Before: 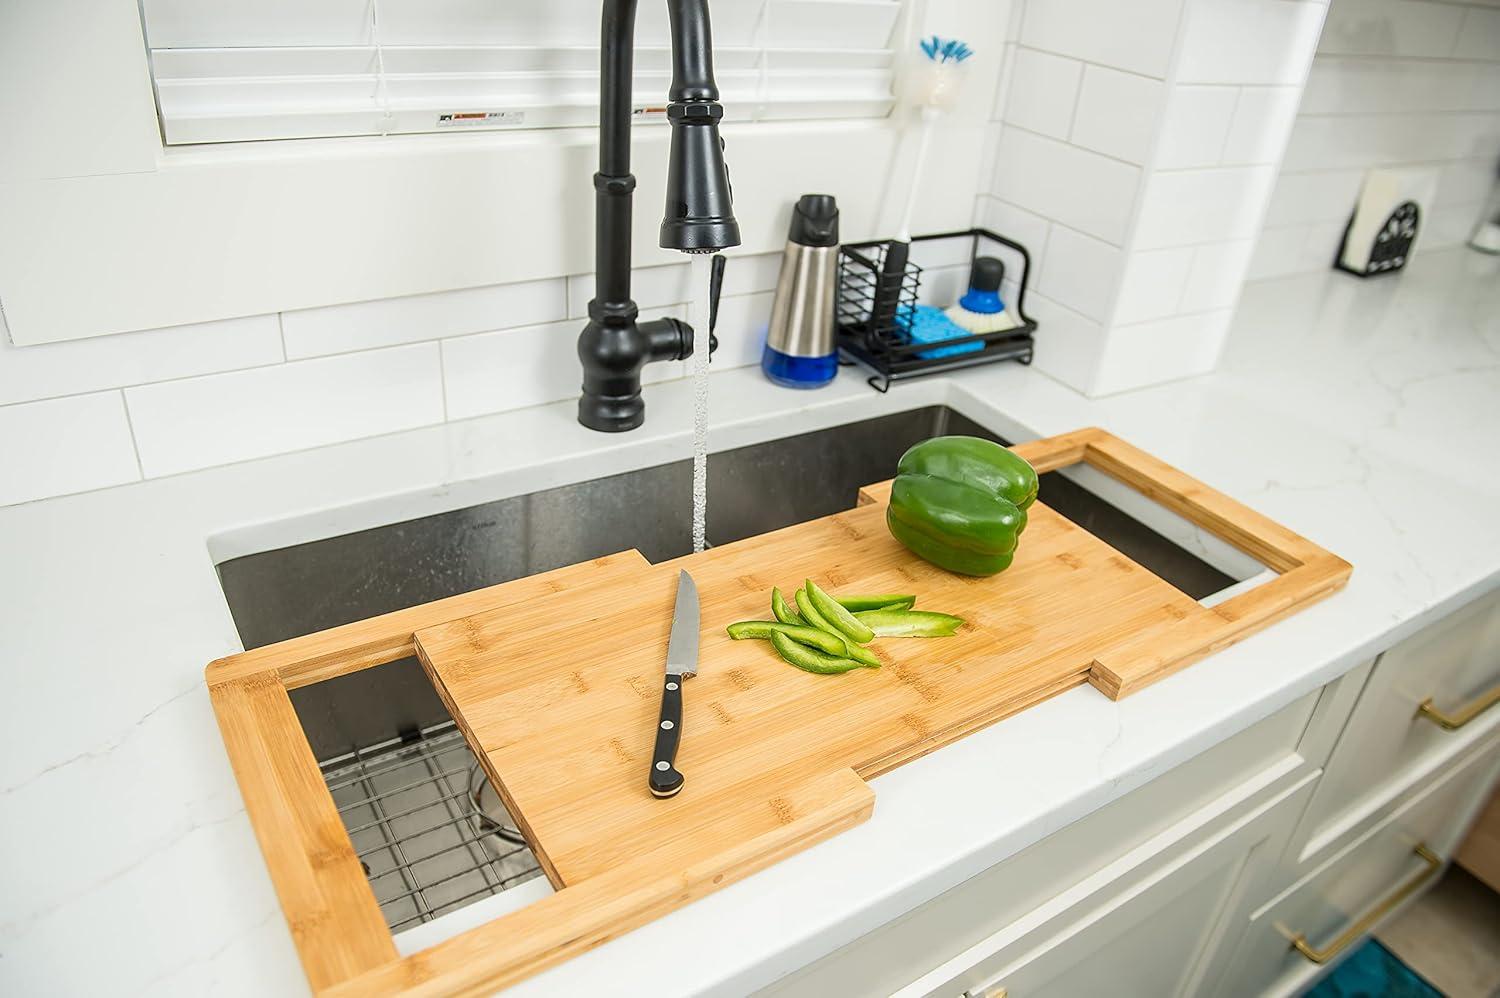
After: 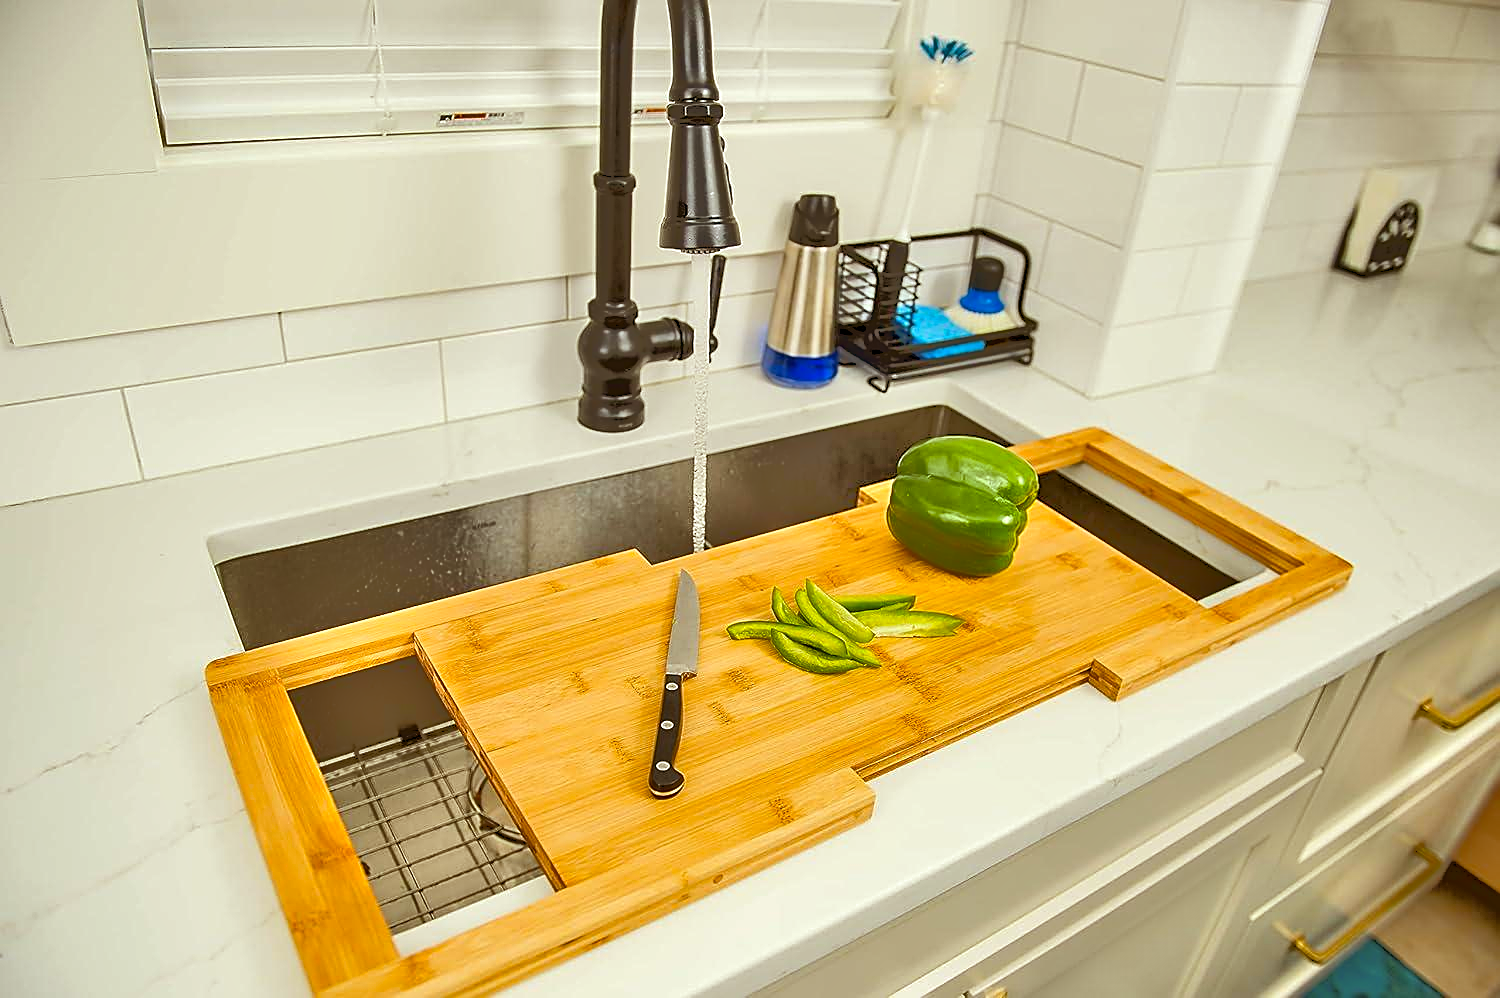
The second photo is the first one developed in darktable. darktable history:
shadows and highlights: low approximation 0.01, soften with gaussian
color balance rgb: power › luminance 9.988%, power › chroma 2.823%, power › hue 56.74°, perceptual saturation grading › global saturation 17.18%
sharpen: on, module defaults
exposure: exposure 0.461 EV, compensate highlight preservation false
tone equalizer: -7 EV -0.638 EV, -6 EV 1 EV, -5 EV -0.452 EV, -4 EV 0.413 EV, -3 EV 0.423 EV, -2 EV 0.167 EV, -1 EV -0.157 EV, +0 EV -0.37 EV
